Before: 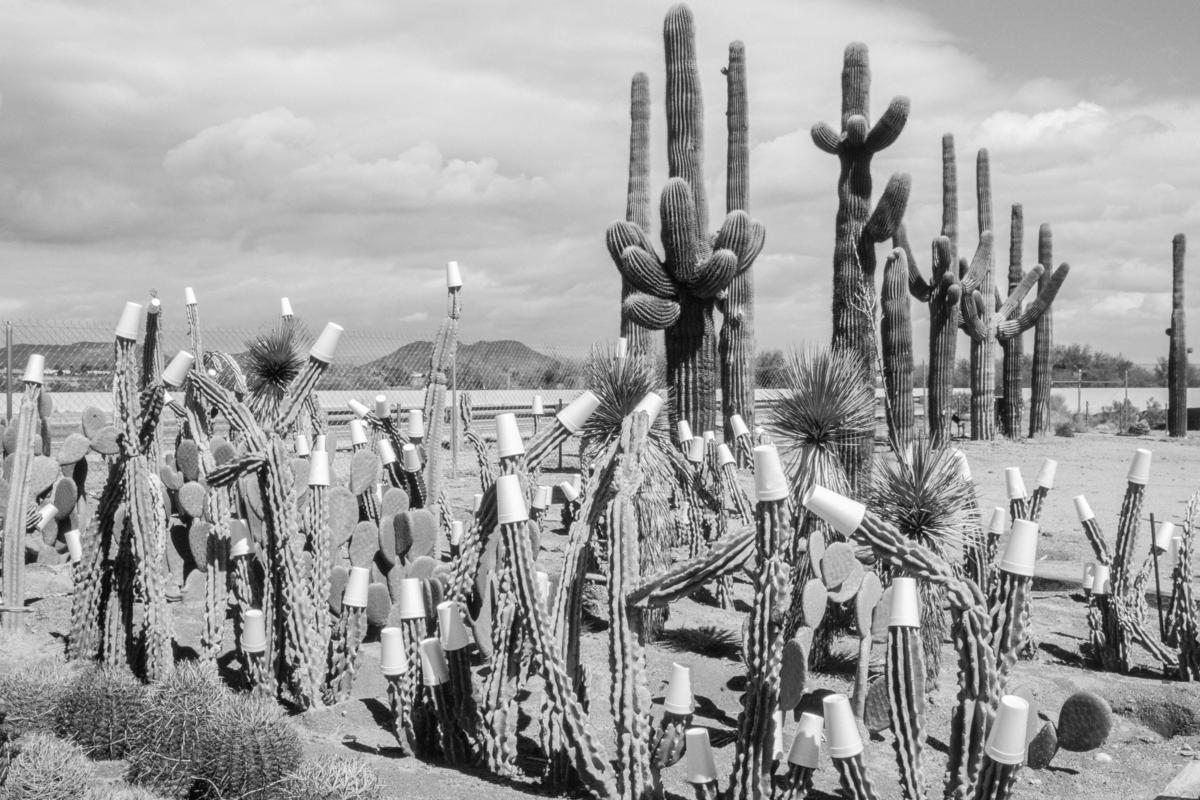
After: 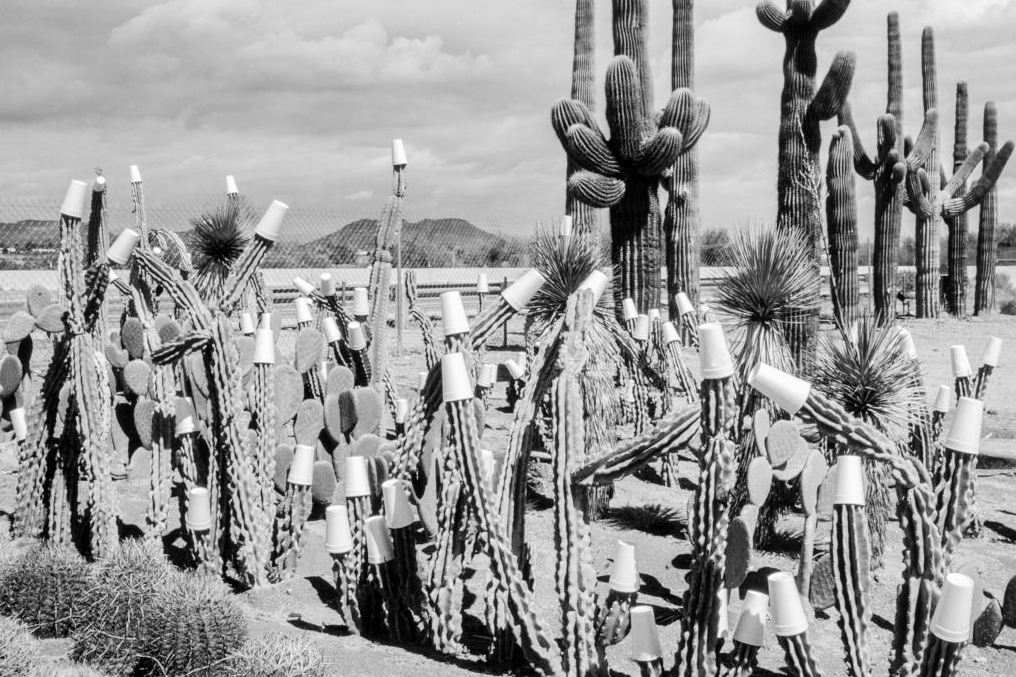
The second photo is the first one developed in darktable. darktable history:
tone curve: curves: ch0 [(0, 0) (0.033, 0.016) (0.171, 0.127) (0.33, 0.331) (0.432, 0.475) (0.601, 0.665) (0.843, 0.876) (1, 1)]; ch1 [(0, 0) (0.339, 0.349) (0.445, 0.42) (0.476, 0.47) (0.501, 0.499) (0.516, 0.525) (0.548, 0.563) (0.584, 0.633) (0.728, 0.746) (1, 1)]; ch2 [(0, 0) (0.327, 0.324) (0.417, 0.44) (0.46, 0.453) (0.502, 0.498) (0.517, 0.524) (0.53, 0.554) (0.579, 0.599) (0.745, 0.704) (1, 1)], color space Lab, linked channels, preserve colors none
crop and rotate: left 4.66%, top 15.307%, right 10.669%
shadows and highlights: radius 133.75, soften with gaussian
